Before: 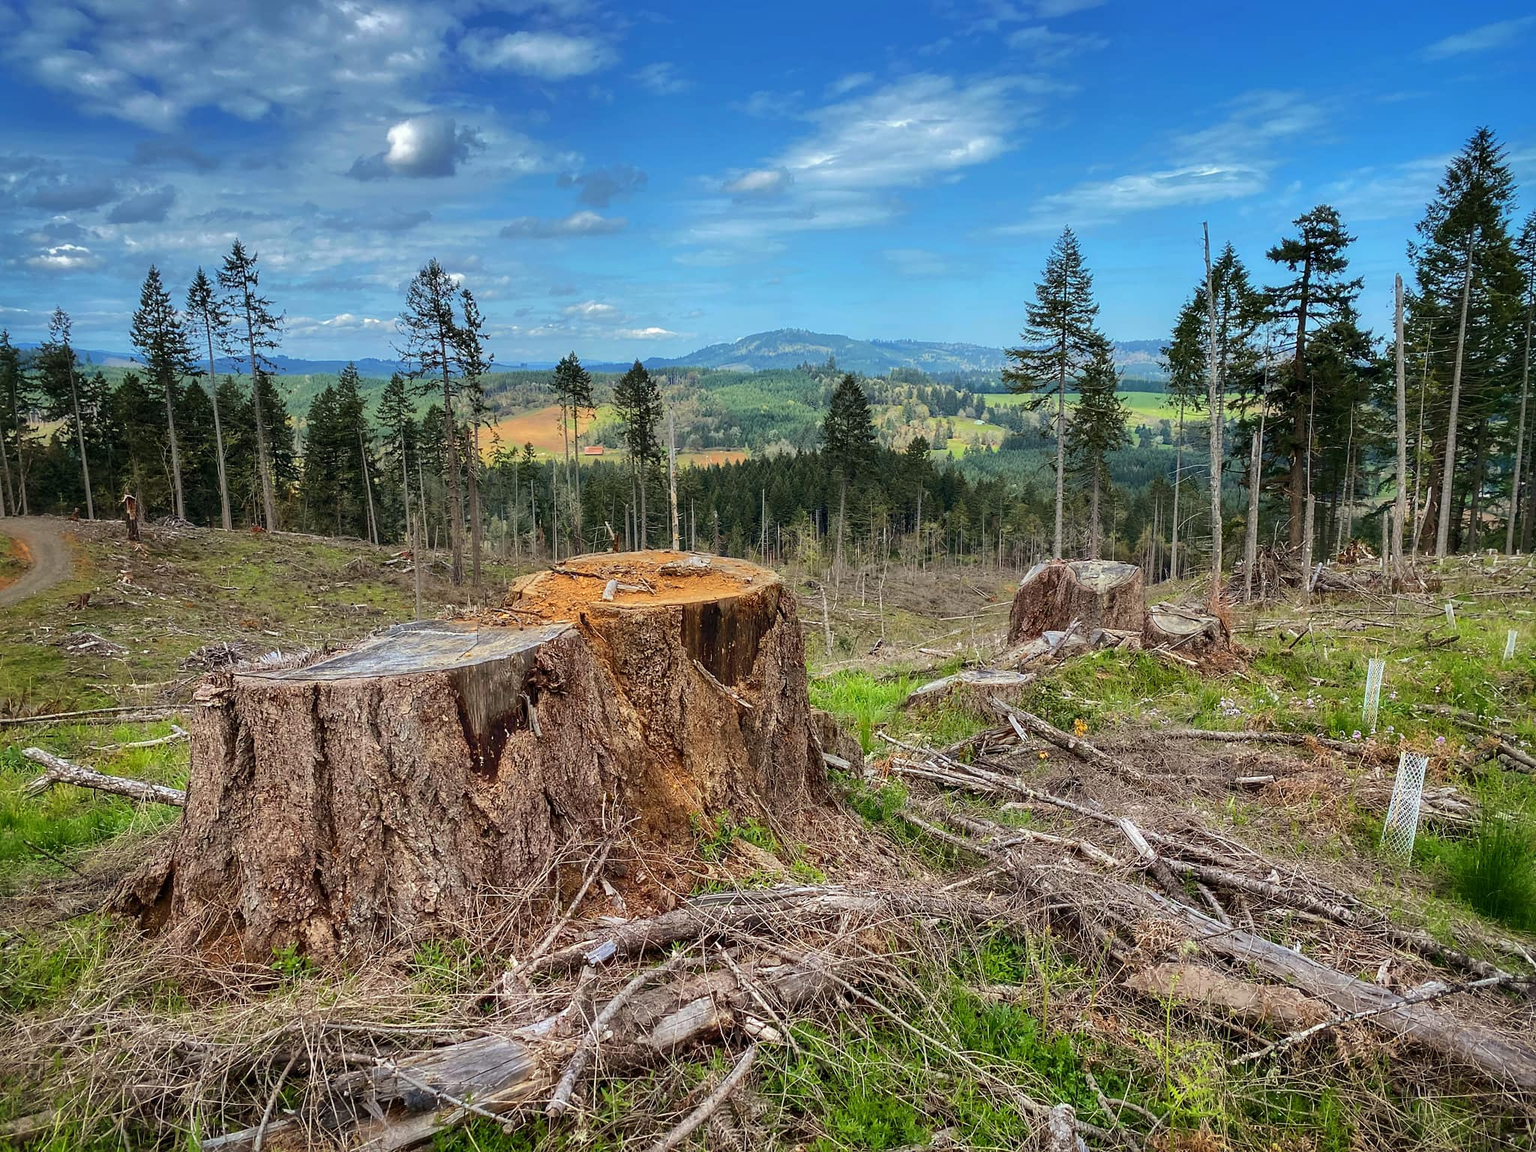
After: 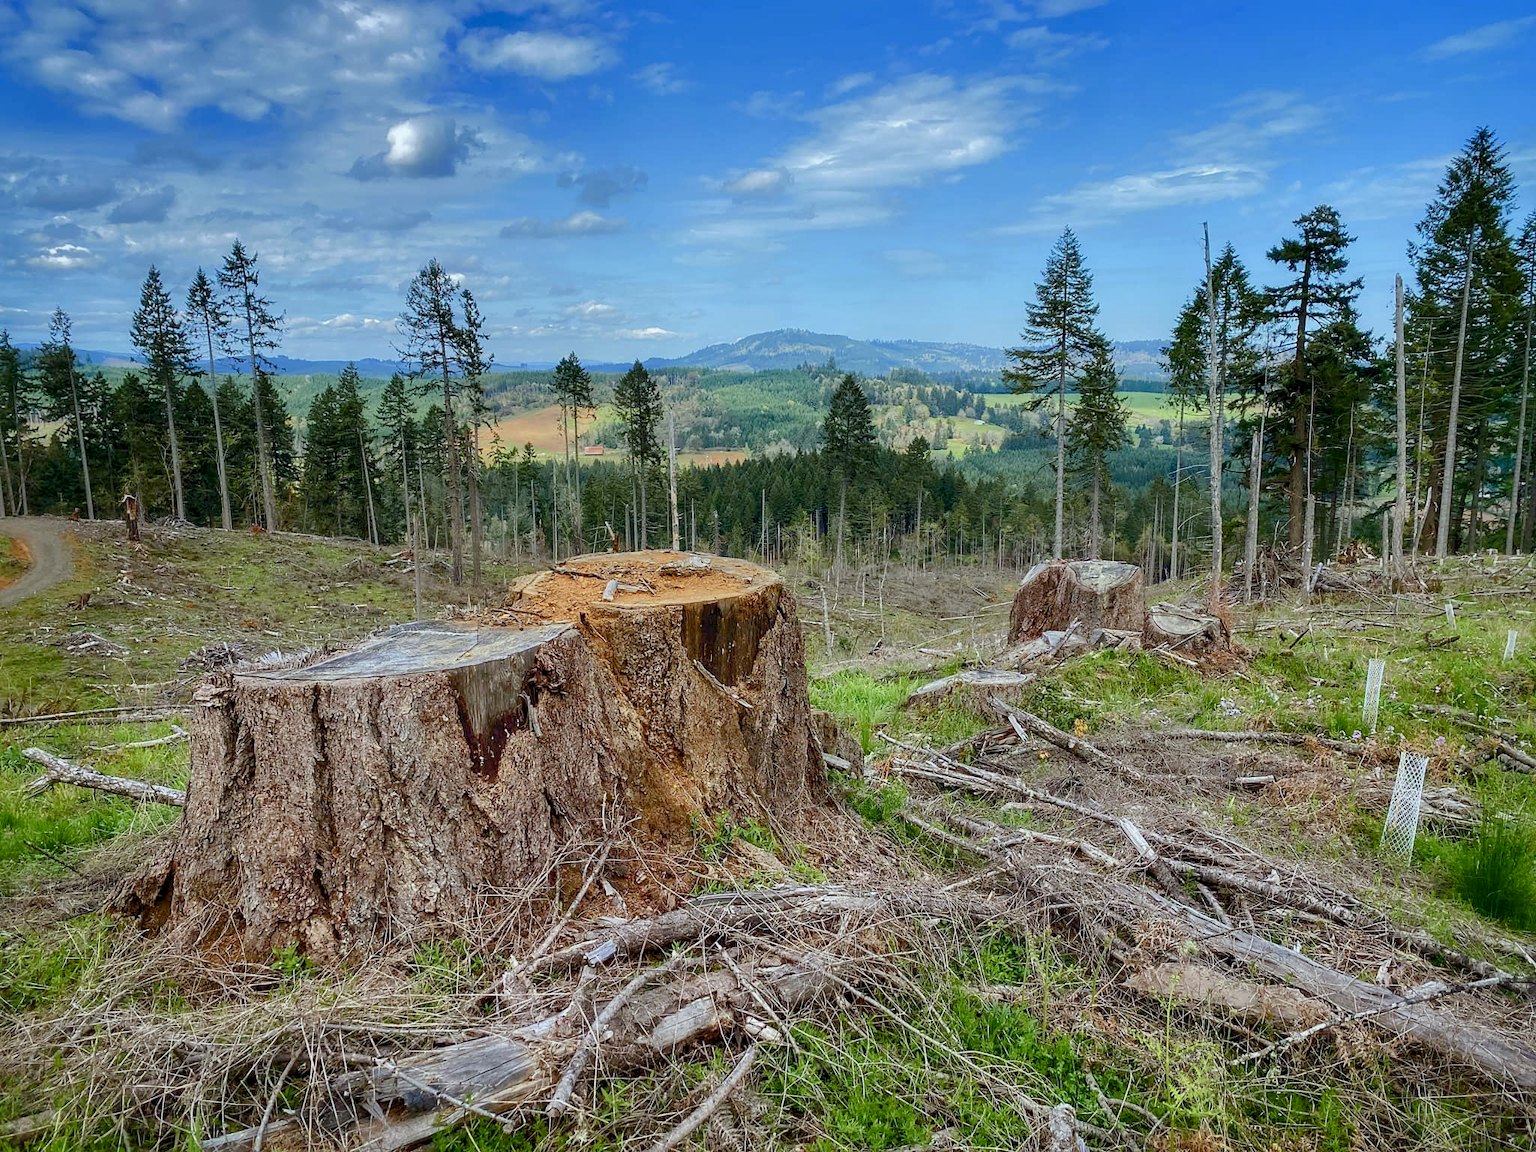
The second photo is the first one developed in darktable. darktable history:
contrast brightness saturation: saturation -0.05
white balance: red 0.925, blue 1.046
exposure: black level correction 0.002, exposure 0.15 EV, compensate highlight preservation false
color balance rgb: shadows lift › chroma 1%, shadows lift › hue 113°, highlights gain › chroma 0.2%, highlights gain › hue 333°, perceptual saturation grading › global saturation 20%, perceptual saturation grading › highlights -50%, perceptual saturation grading › shadows 25%, contrast -10%
